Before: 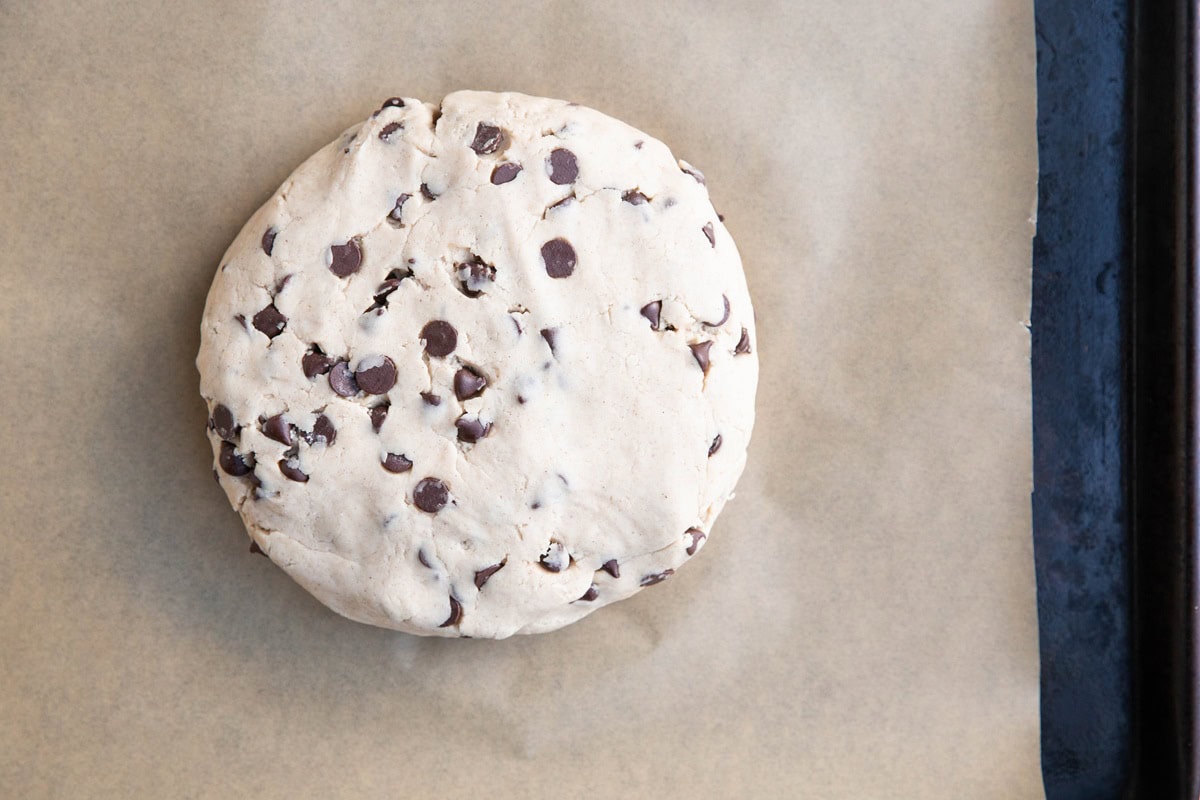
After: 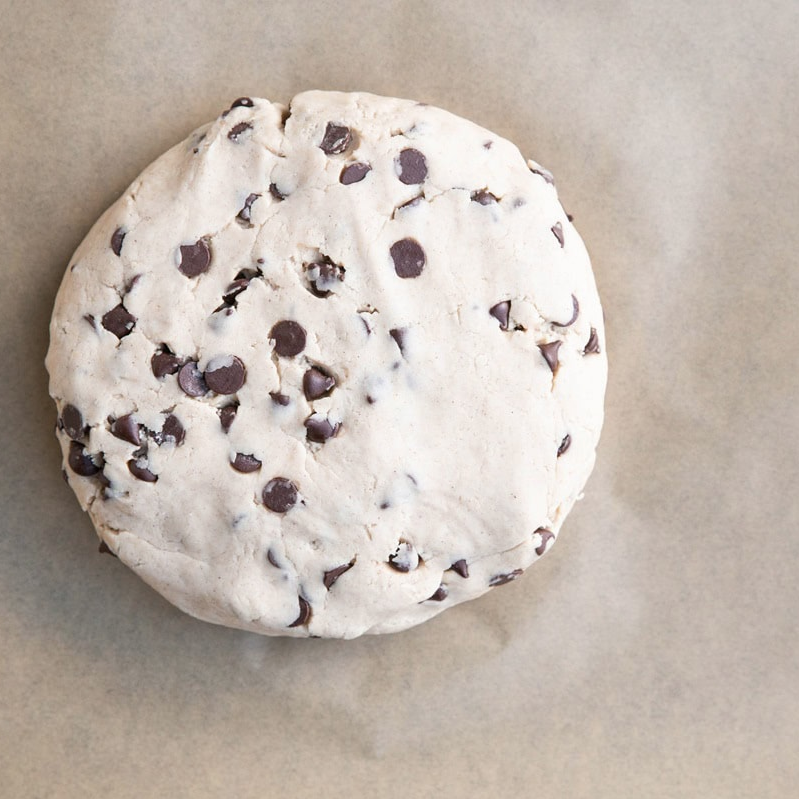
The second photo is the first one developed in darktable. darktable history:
color balance rgb: shadows lift › chroma 0.931%, shadows lift › hue 116.02°, perceptual saturation grading › global saturation 0.022%
crop and rotate: left 12.614%, right 20.732%
contrast brightness saturation: saturation -0.065
